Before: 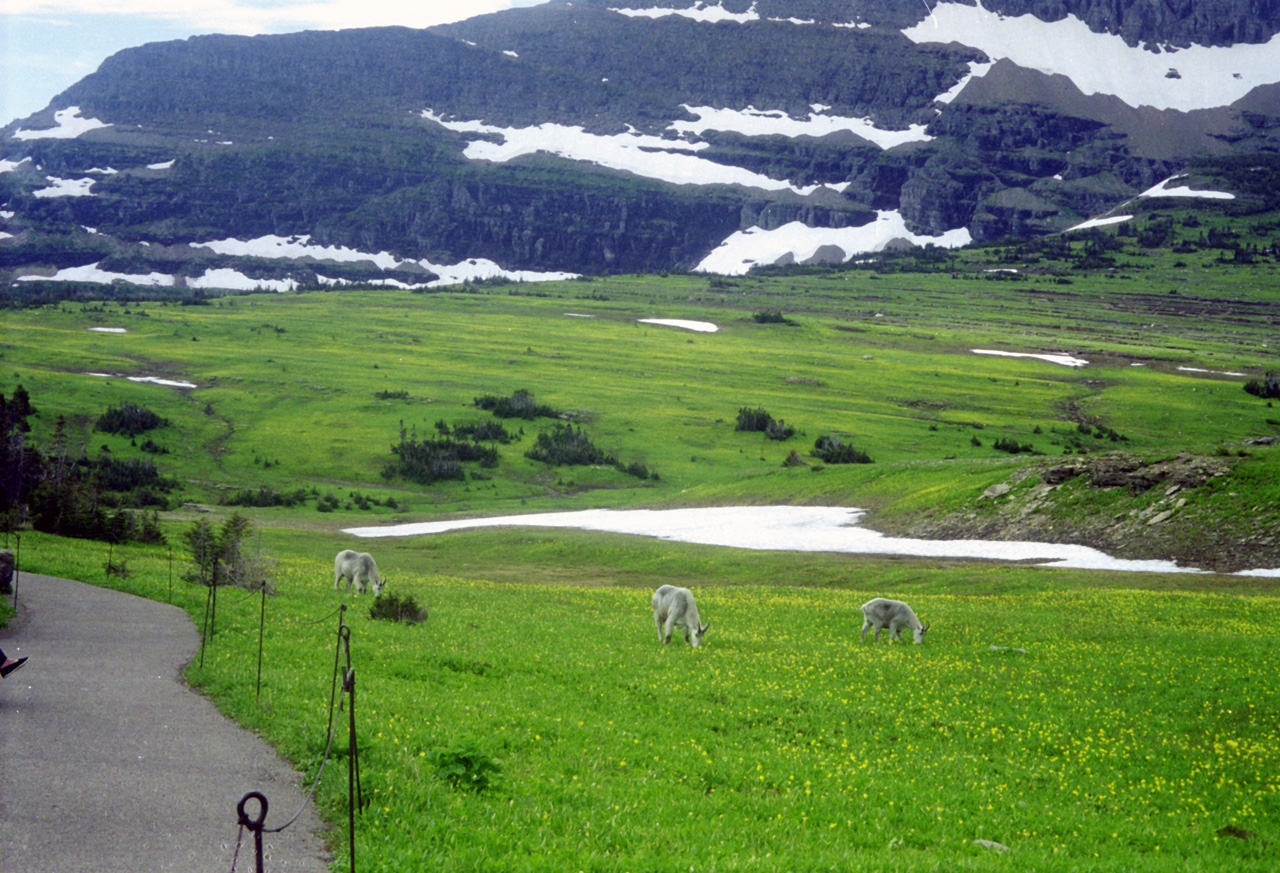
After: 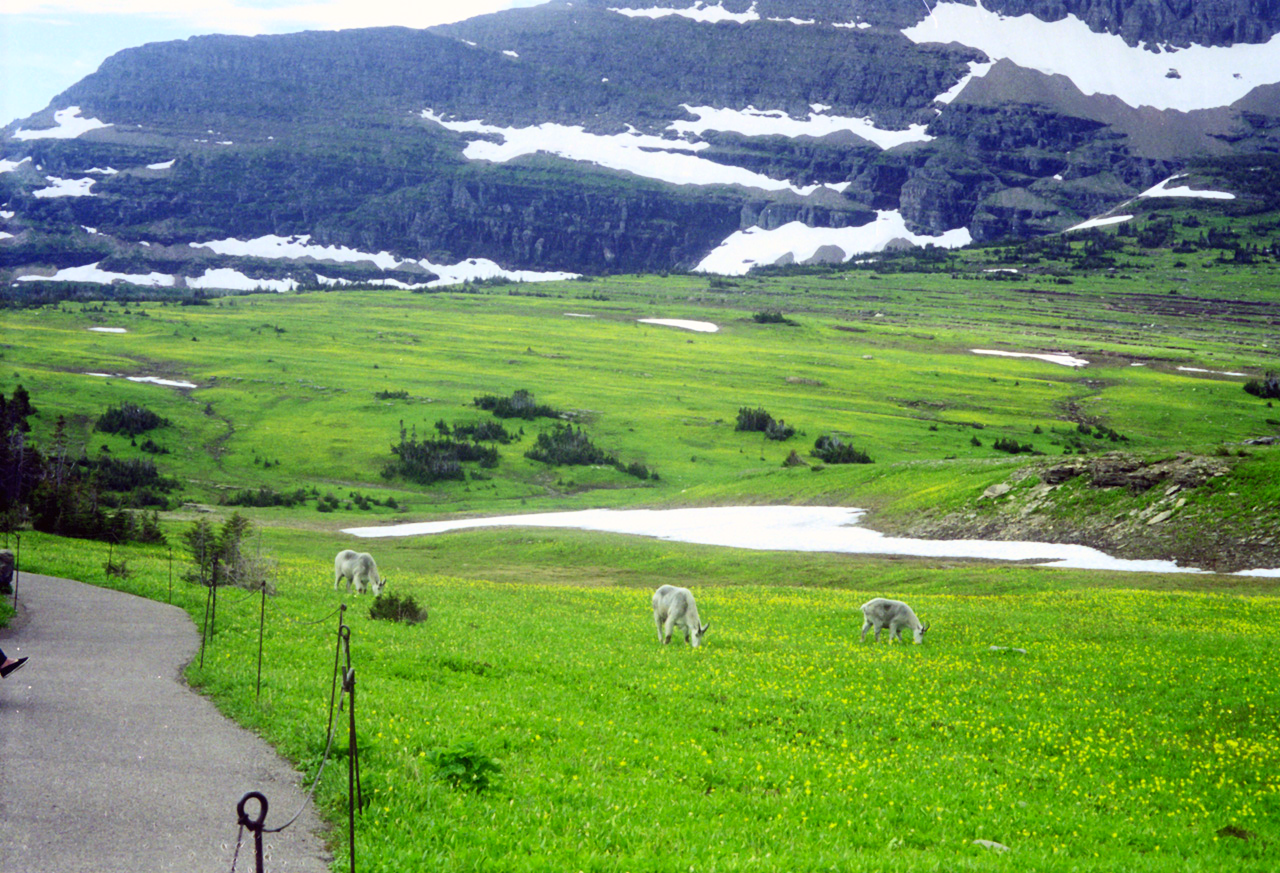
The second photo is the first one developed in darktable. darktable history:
contrast brightness saturation: contrast 0.201, brightness 0.164, saturation 0.222
